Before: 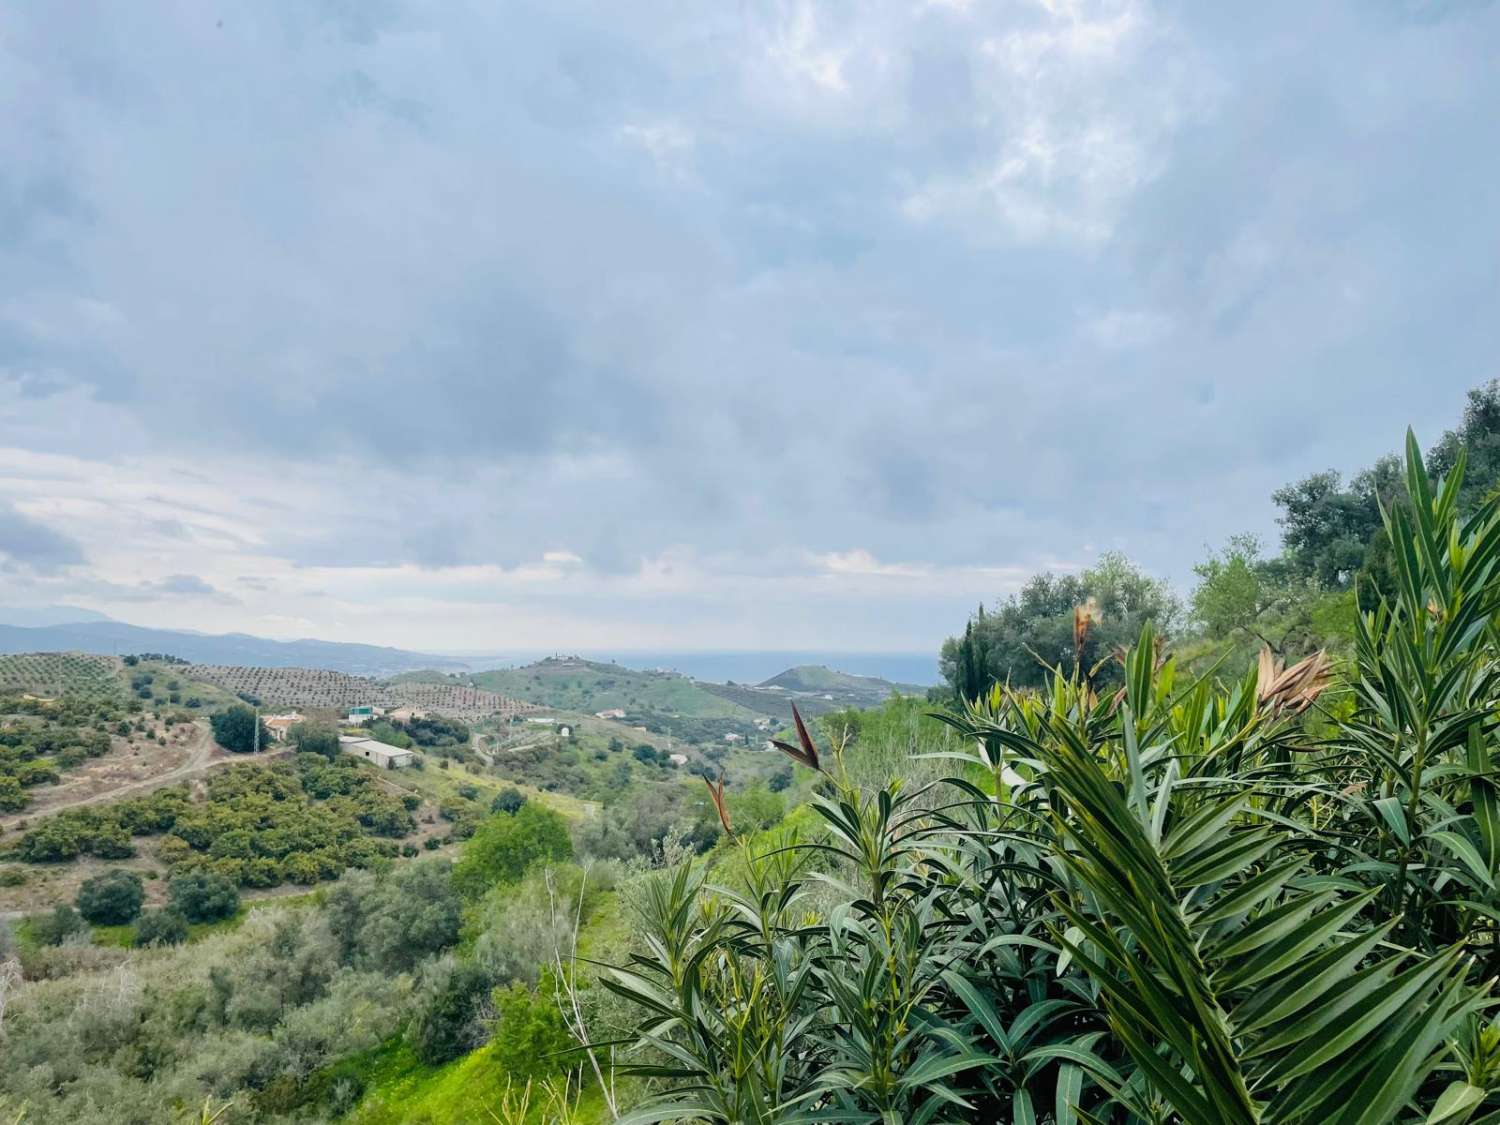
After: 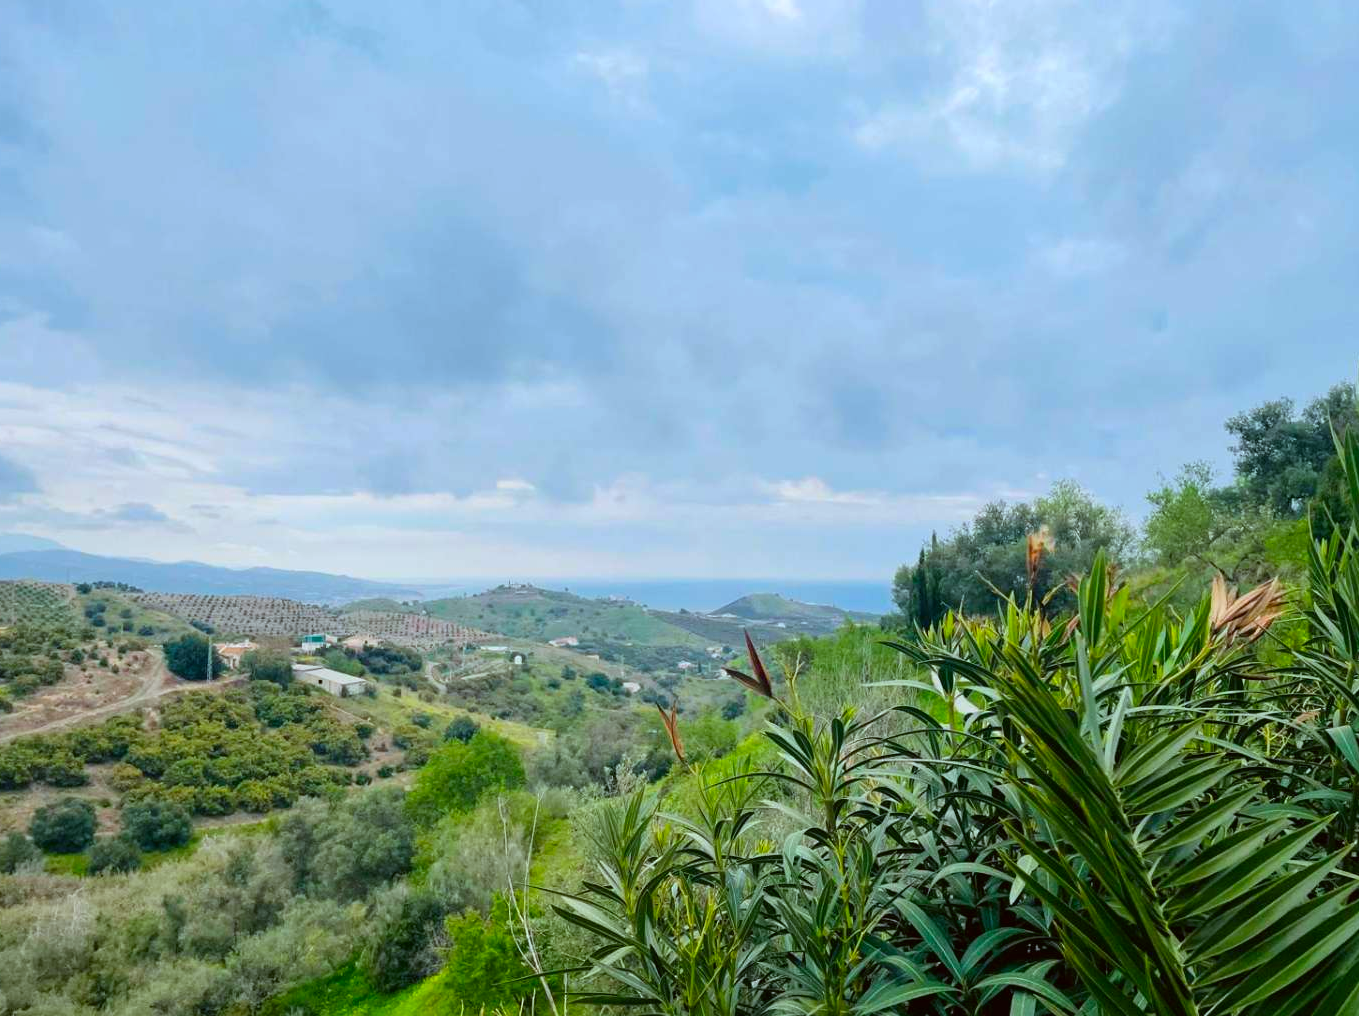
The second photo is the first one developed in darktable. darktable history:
color correction: highlights a* -3.4, highlights b* -7.04, shadows a* 3.03, shadows b* 5.69
crop: left 3.165%, top 6.422%, right 6.212%, bottom 3.265%
contrast brightness saturation: brightness -0.018, saturation 0.365
